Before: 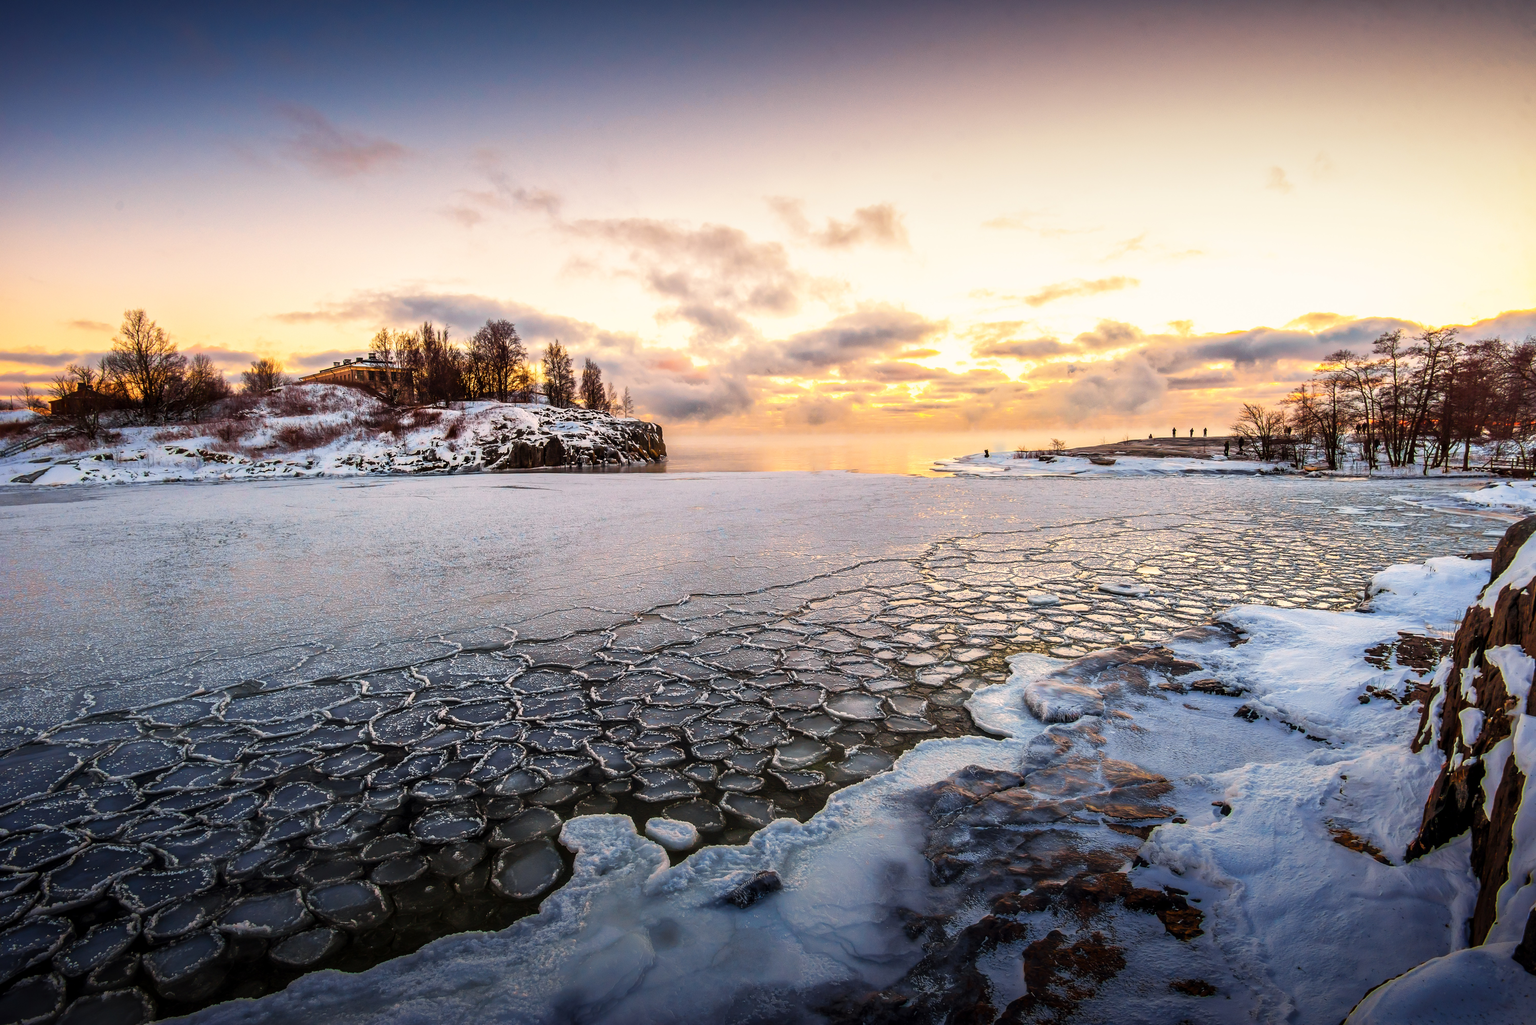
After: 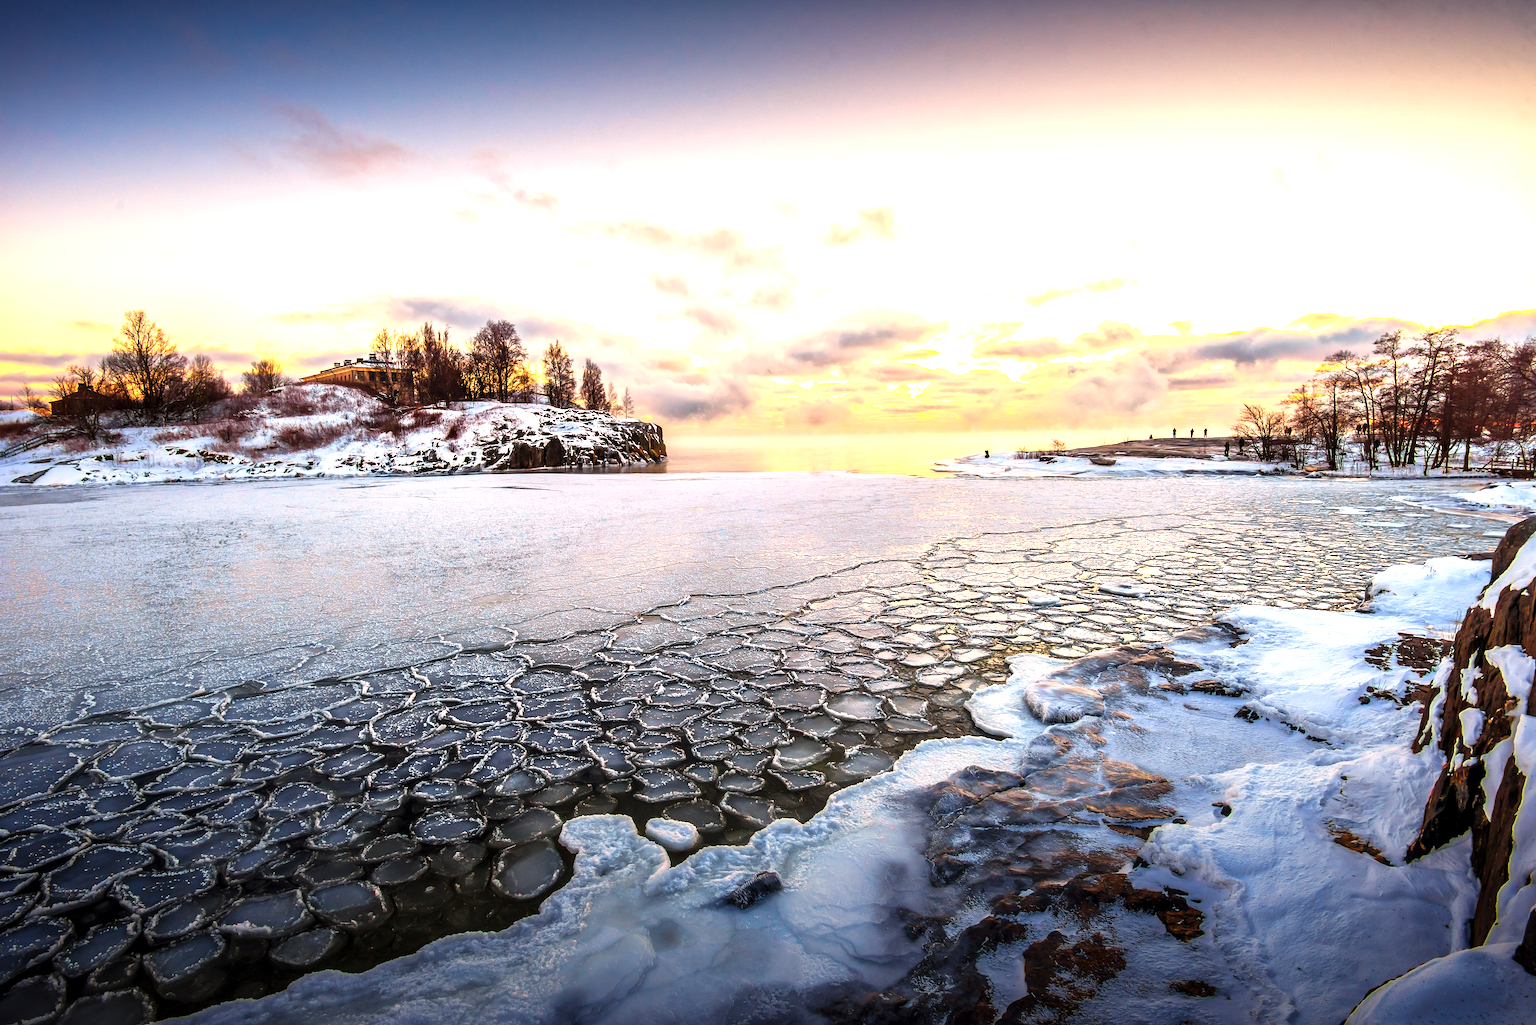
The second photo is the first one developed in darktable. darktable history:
levels: black 0.074%, levels [0, 0.43, 0.859]
exposure: exposure 0.235 EV, compensate exposure bias true, compensate highlight preservation false
